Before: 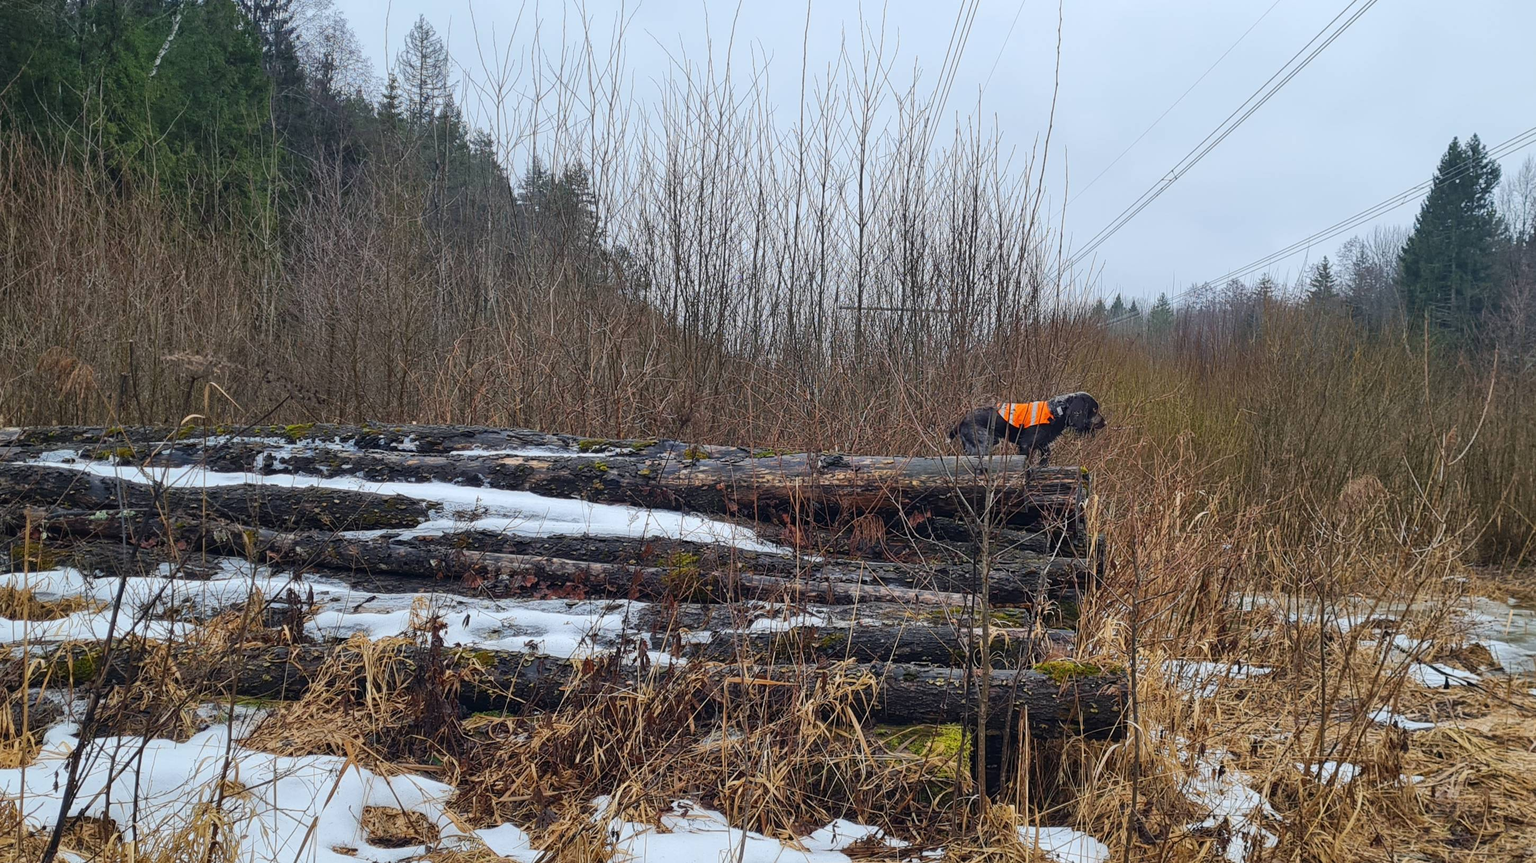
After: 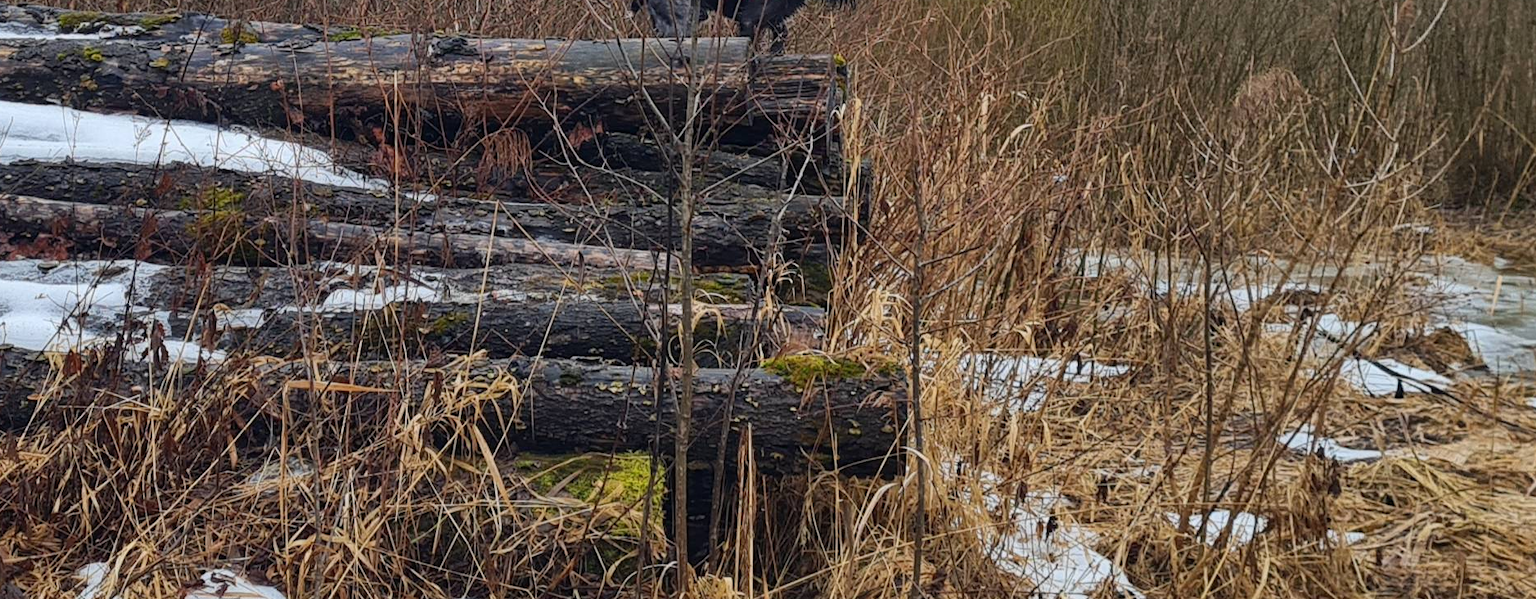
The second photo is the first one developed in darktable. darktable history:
crop and rotate: left 35.272%, top 50.079%, bottom 4.972%
